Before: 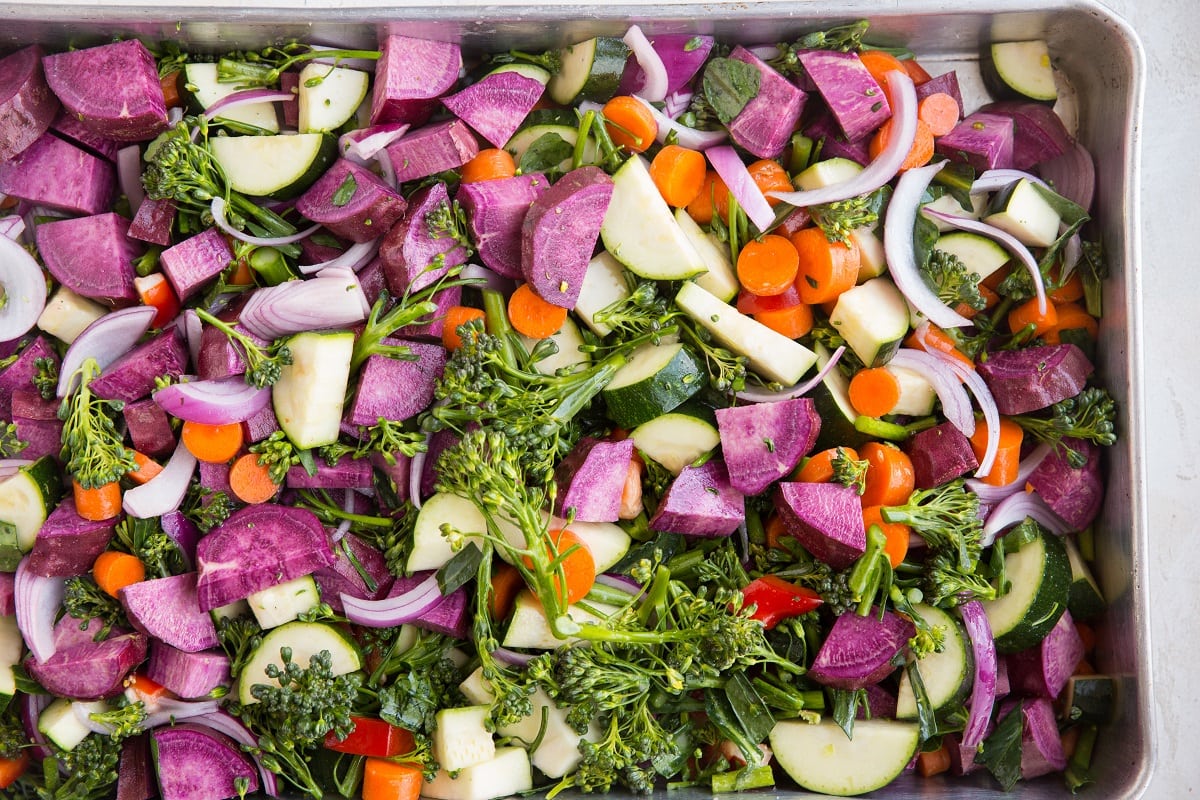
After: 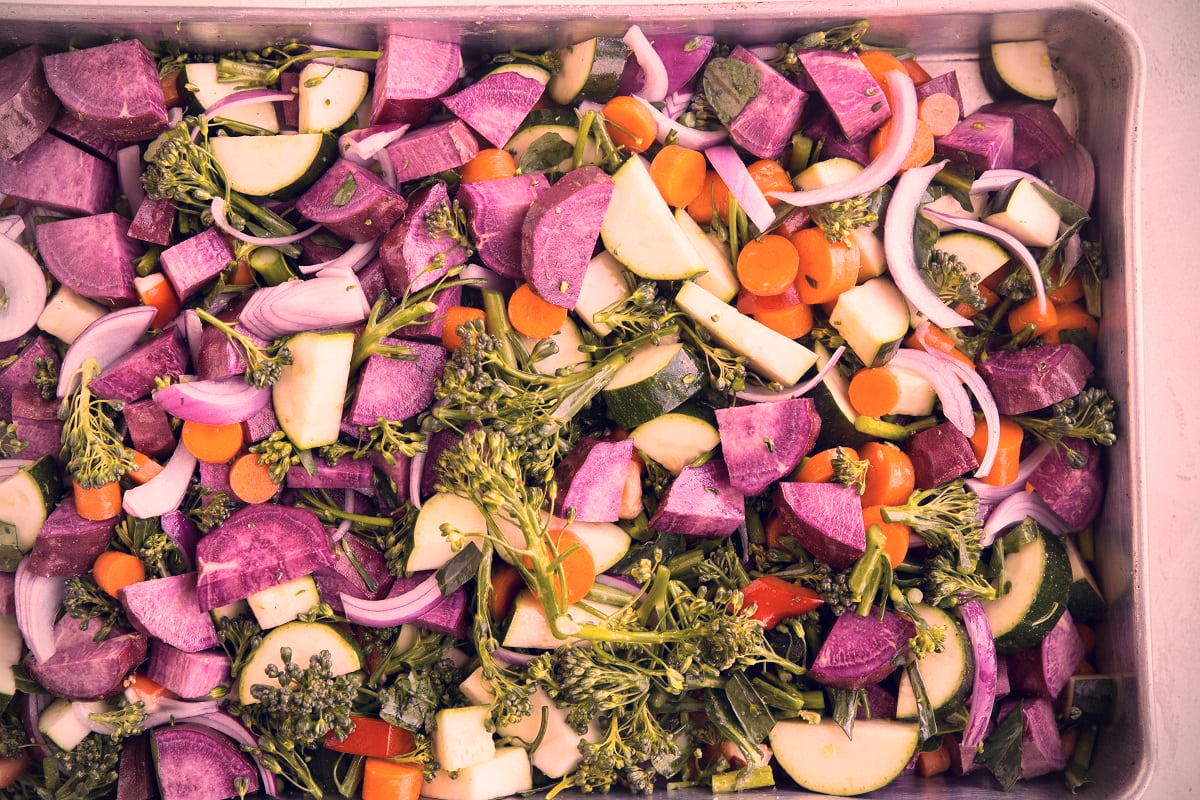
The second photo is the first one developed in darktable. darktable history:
white balance: red 1.188, blue 1.11
vignetting: unbound false
color correction: highlights a* 19.59, highlights b* 27.49, shadows a* 3.46, shadows b* -17.28, saturation 0.73
